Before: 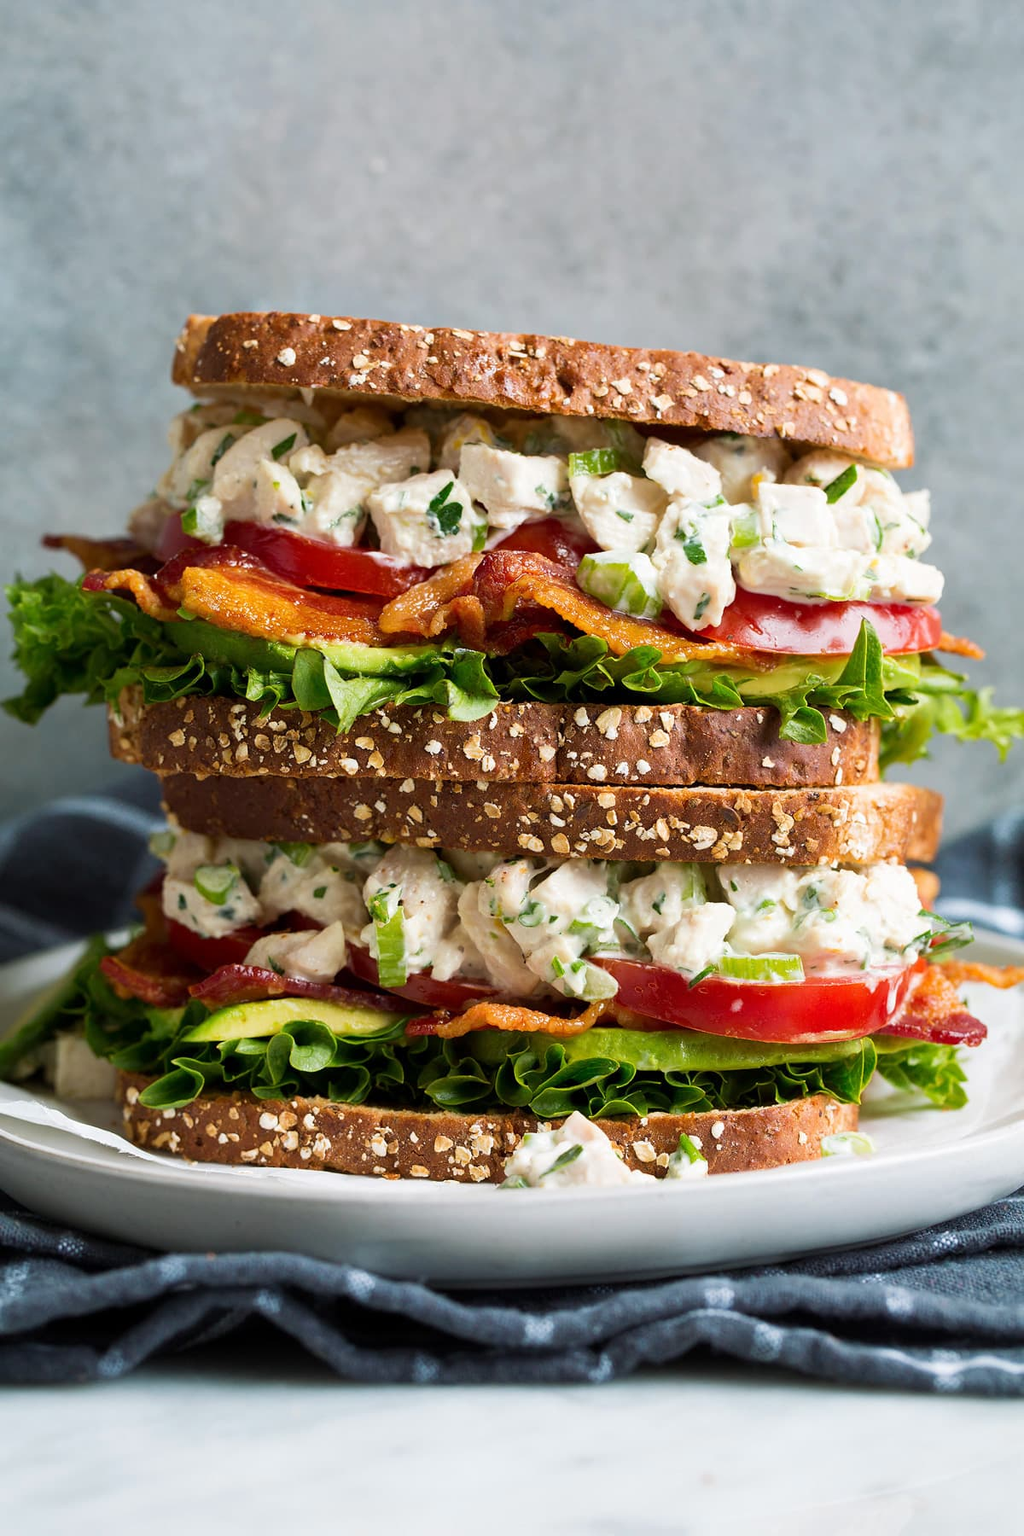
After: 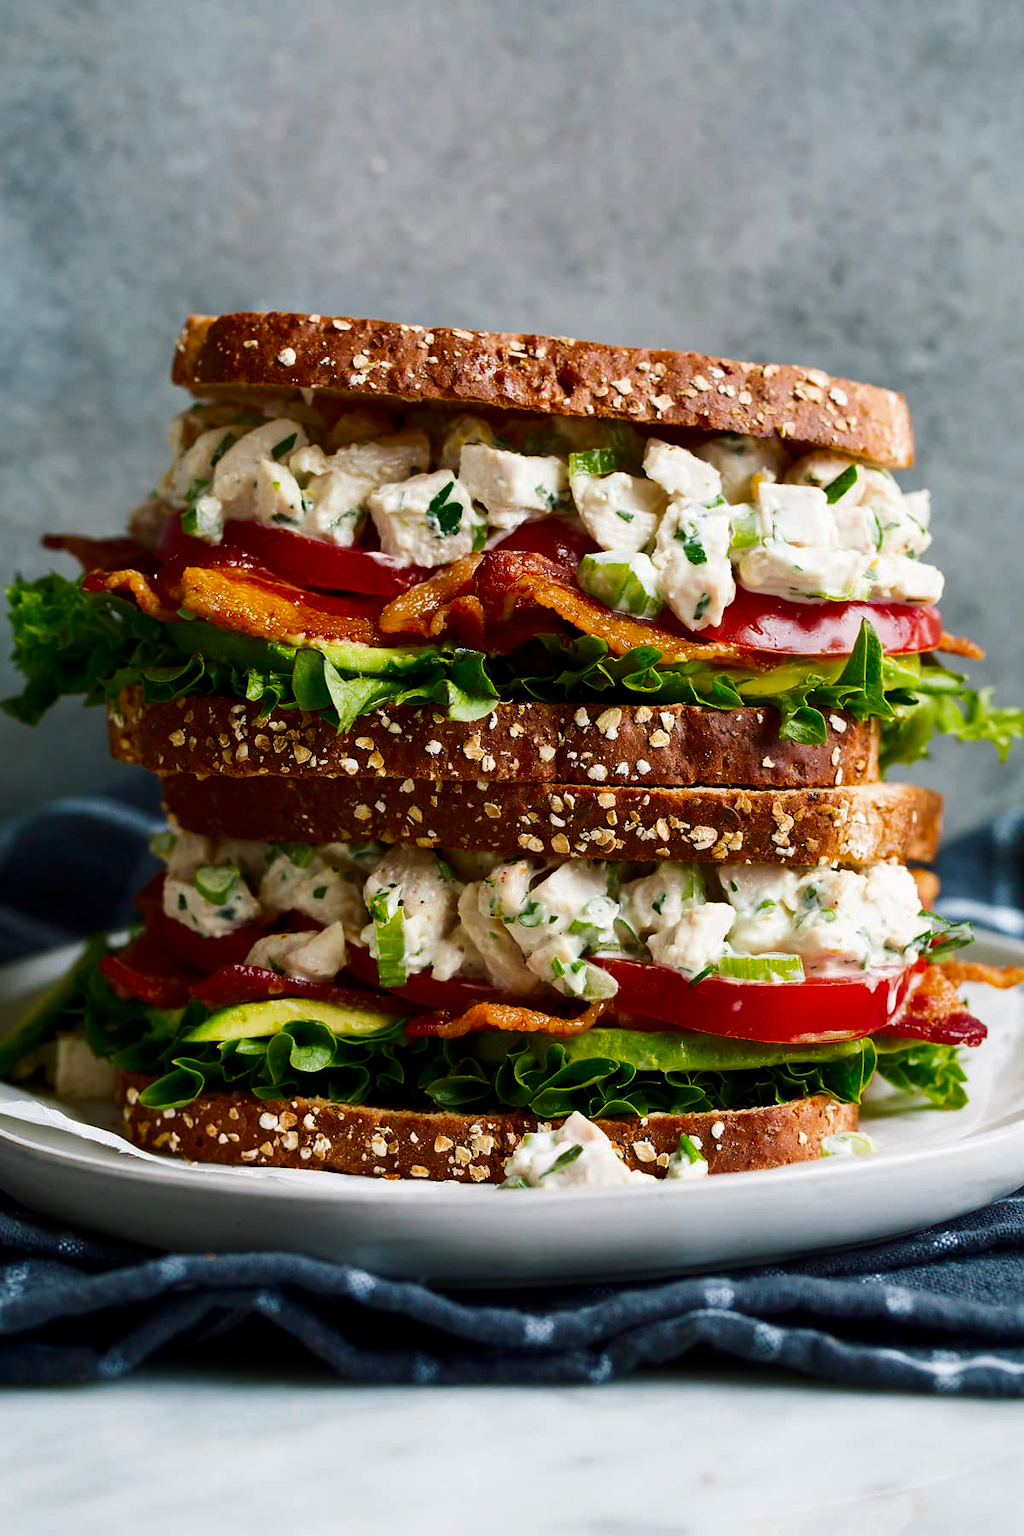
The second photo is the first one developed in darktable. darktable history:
contrast brightness saturation: contrast 0.099, brightness -0.264, saturation 0.14
sharpen: radius 2.874, amount 0.868, threshold 47.278
